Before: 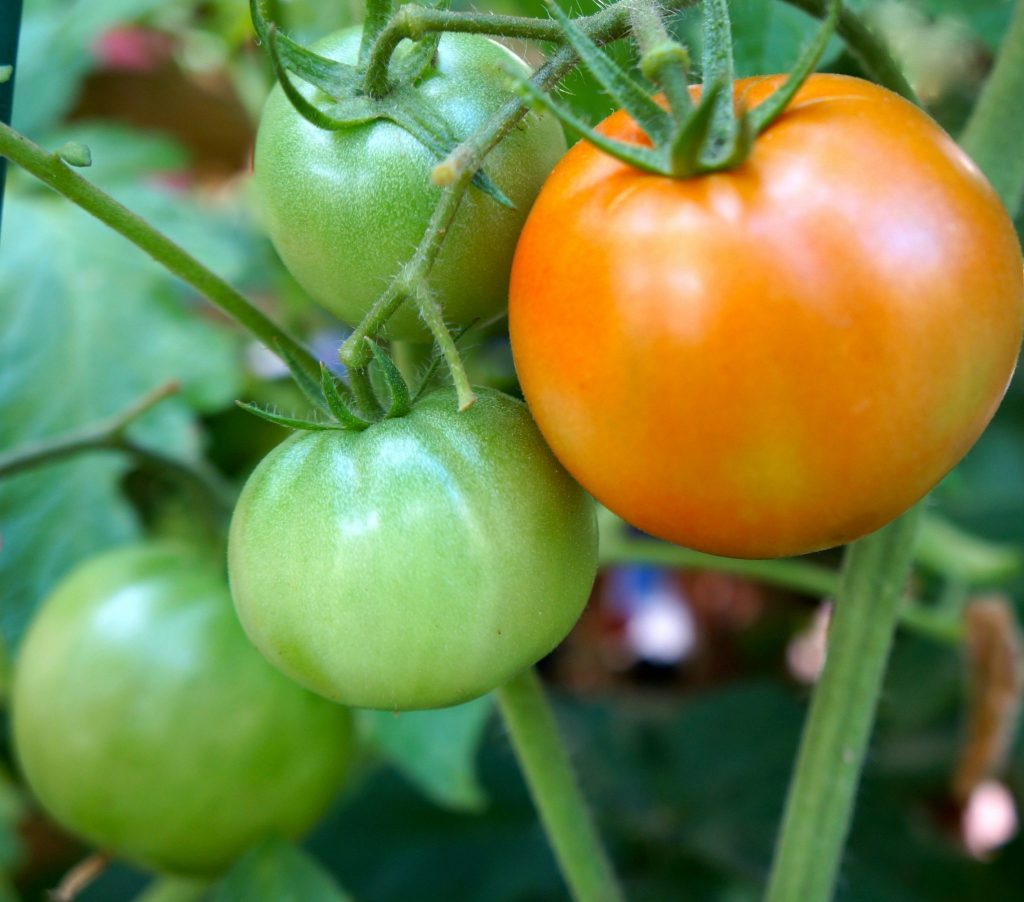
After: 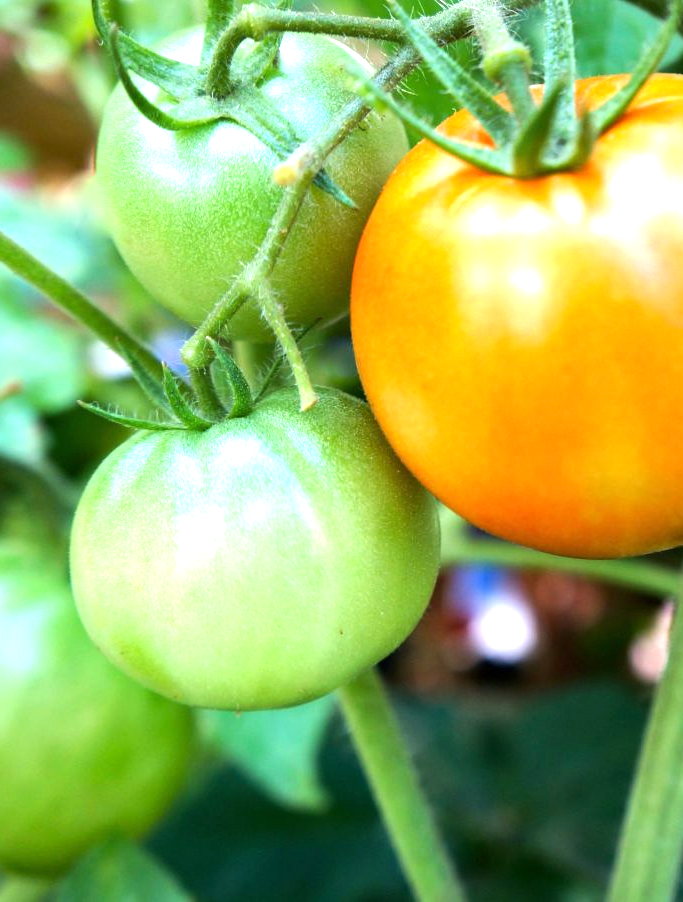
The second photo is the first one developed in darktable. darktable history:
crop and rotate: left 15.446%, right 17.836%
exposure: exposure 0.766 EV, compensate highlight preservation false
tone equalizer: -8 EV -0.417 EV, -7 EV -0.389 EV, -6 EV -0.333 EV, -5 EV -0.222 EV, -3 EV 0.222 EV, -2 EV 0.333 EV, -1 EV 0.389 EV, +0 EV 0.417 EV, edges refinement/feathering 500, mask exposure compensation -1.57 EV, preserve details no
